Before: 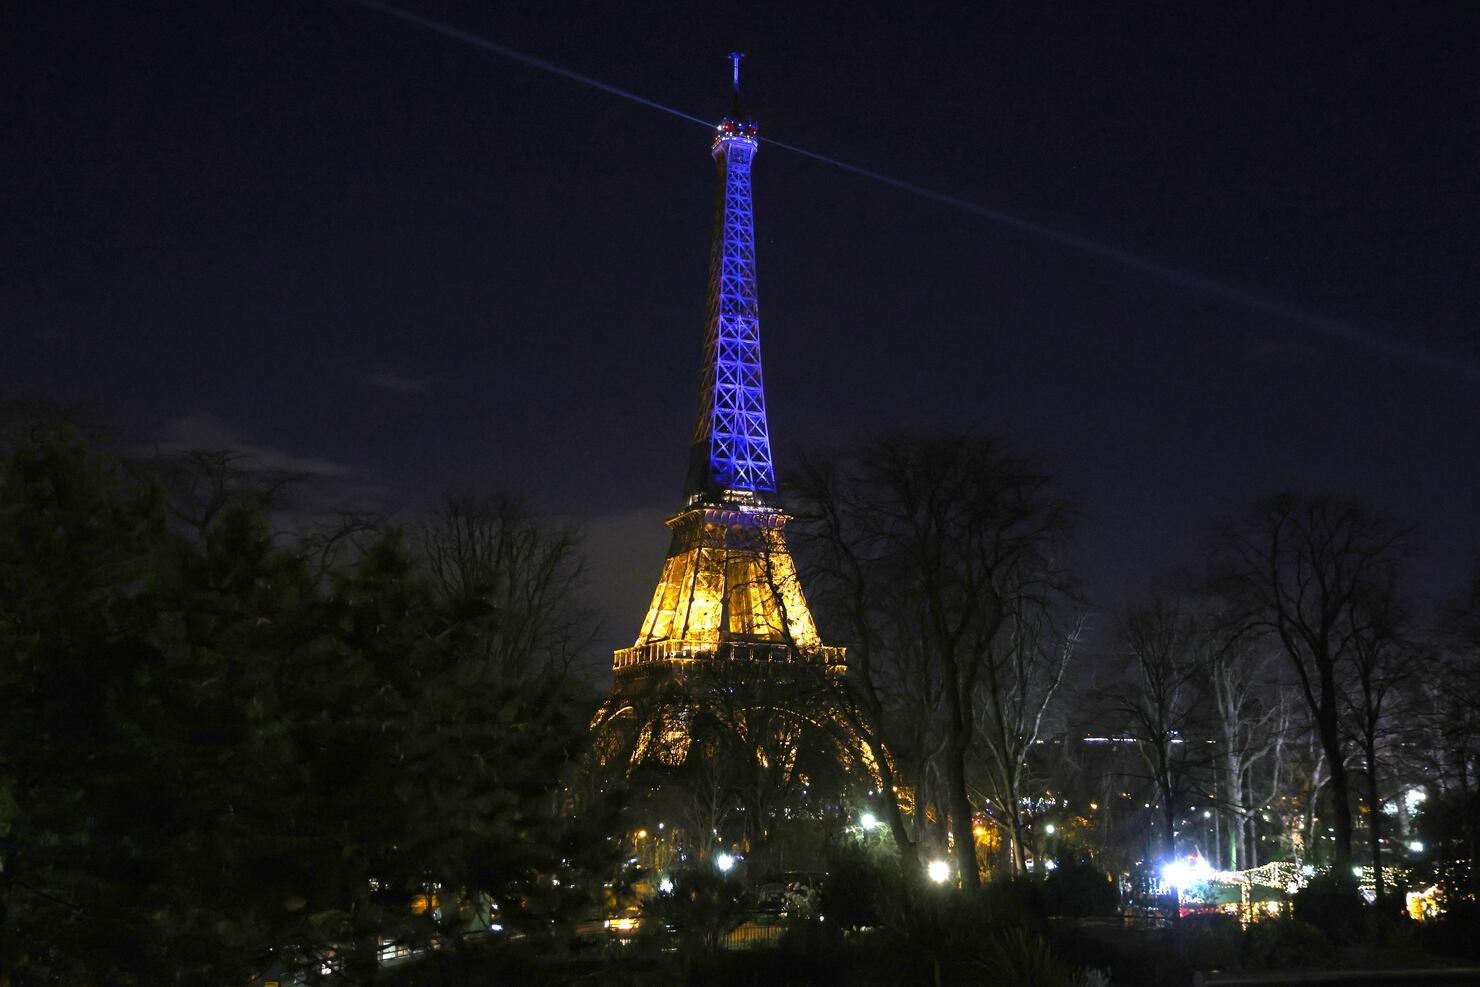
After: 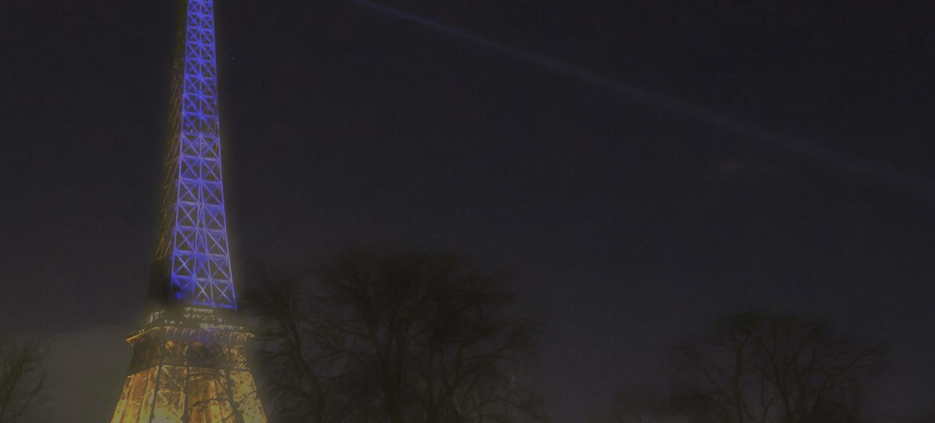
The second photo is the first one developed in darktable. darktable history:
rotate and perspective: rotation 0.192°, lens shift (horizontal) -0.015, crop left 0.005, crop right 0.996, crop top 0.006, crop bottom 0.99
crop: left 36.005%, top 18.293%, right 0.31%, bottom 38.444%
haze removal: strength -0.9, distance 0.225, compatibility mode true, adaptive false
